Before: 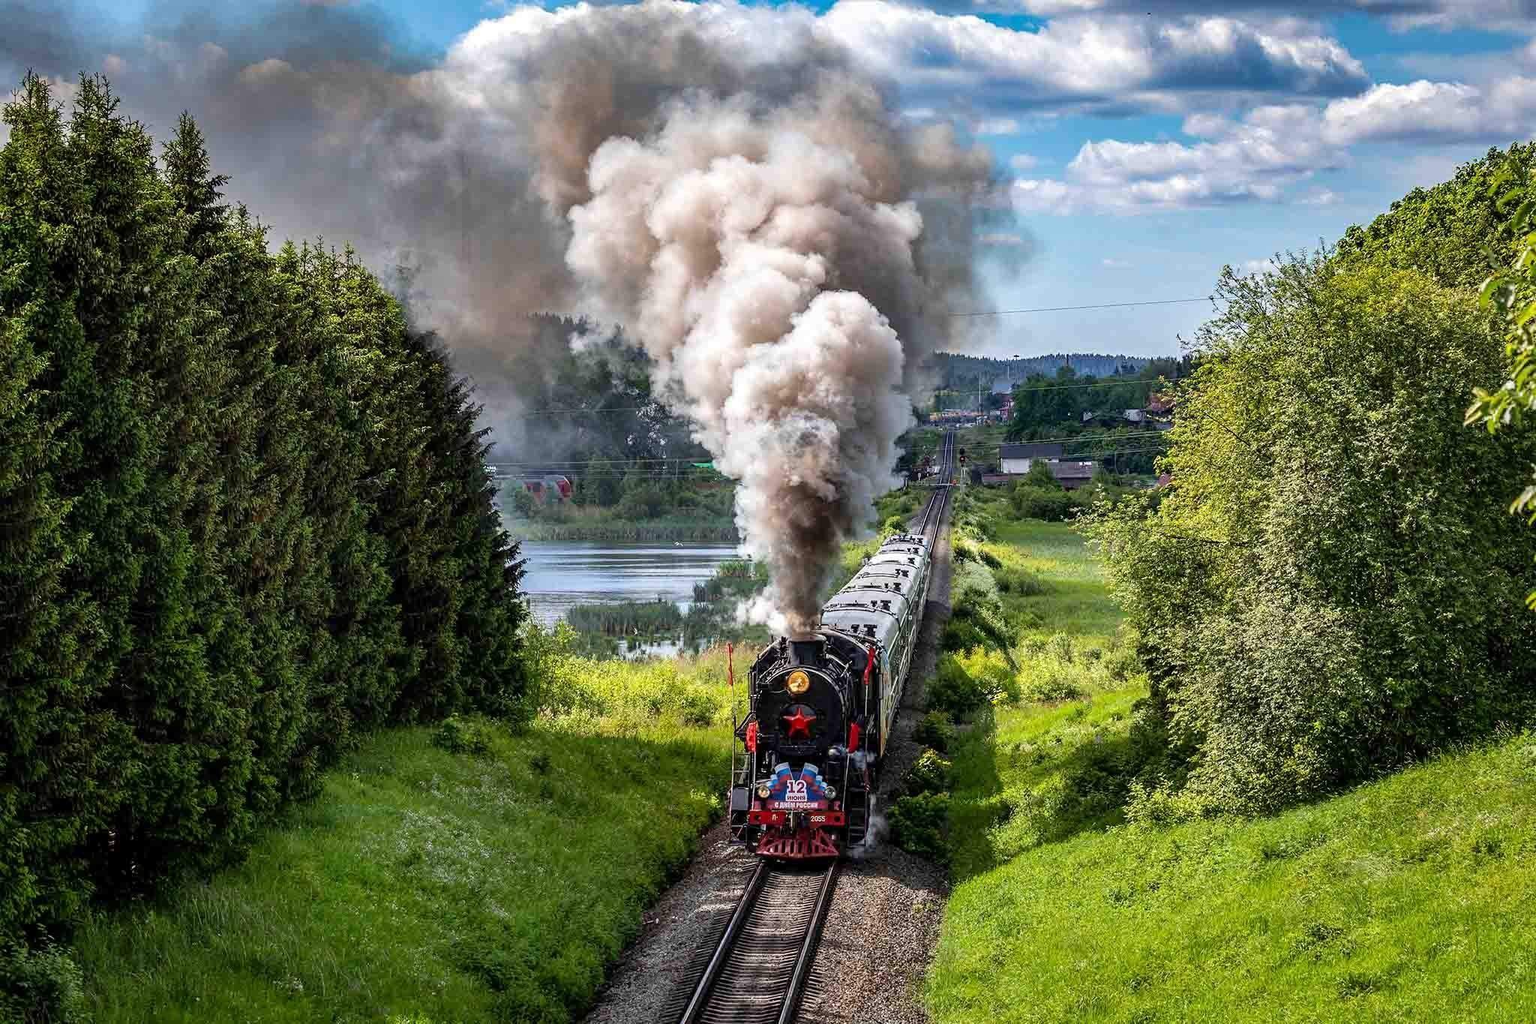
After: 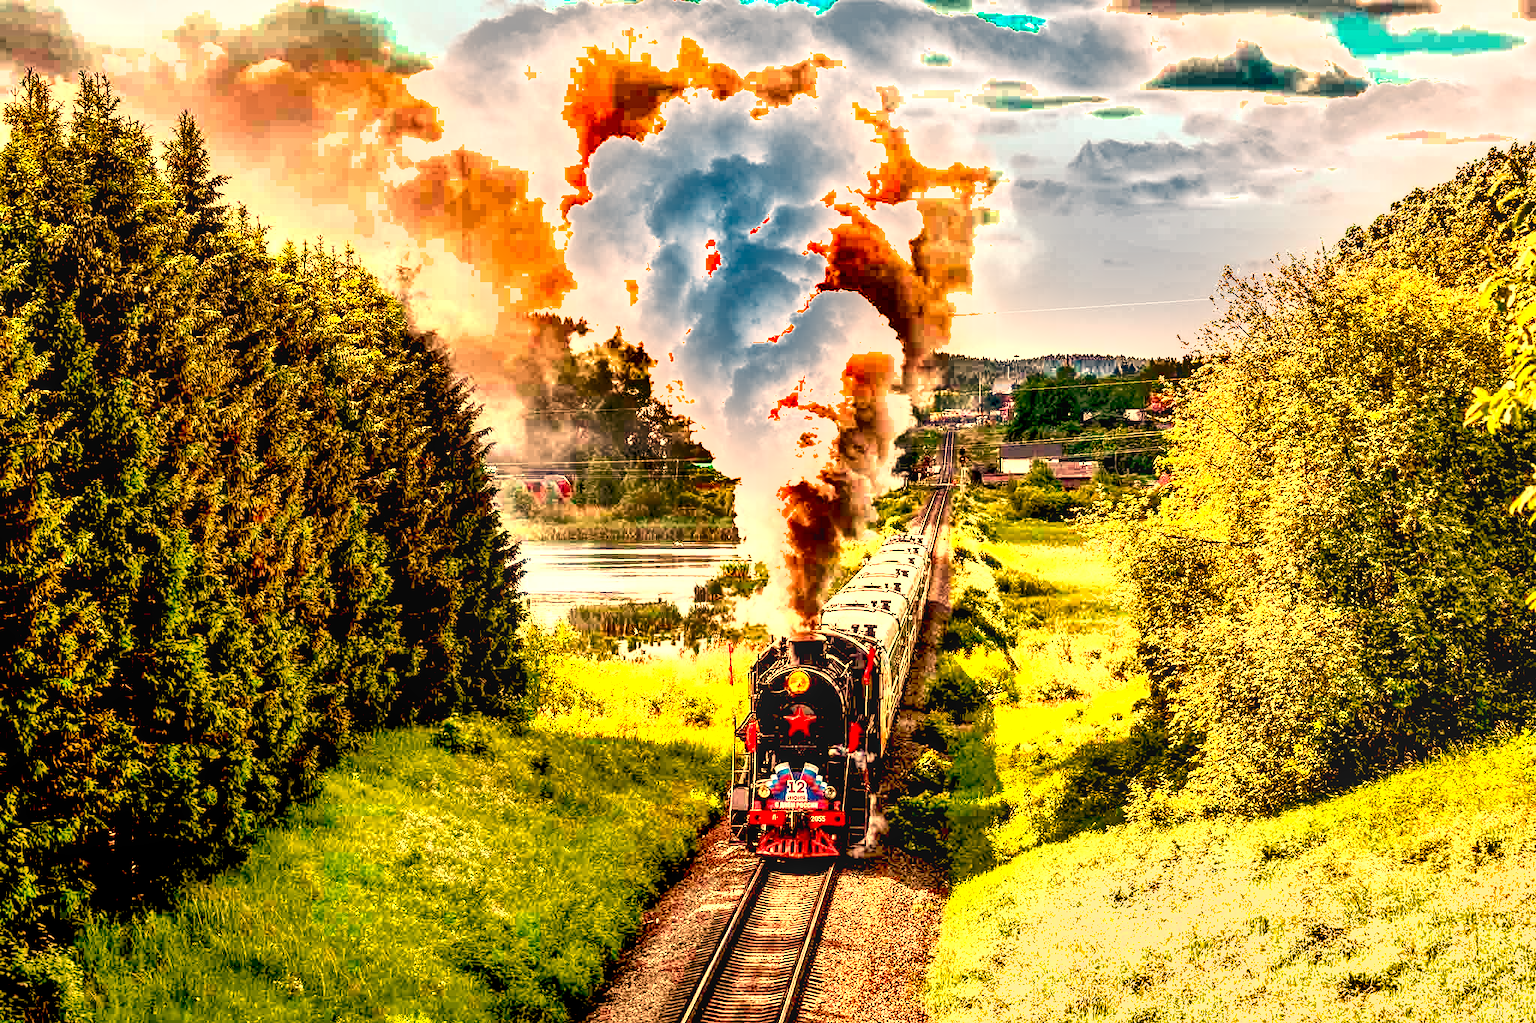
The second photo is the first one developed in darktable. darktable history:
exposure: black level correction 0.016, exposure 1.774 EV, compensate highlight preservation false
white balance: red 1.467, blue 0.684
contrast brightness saturation: saturation 0.13
shadows and highlights: soften with gaussian
base curve: curves: ch0 [(0, 0) (0.303, 0.277) (1, 1)]
local contrast: on, module defaults
